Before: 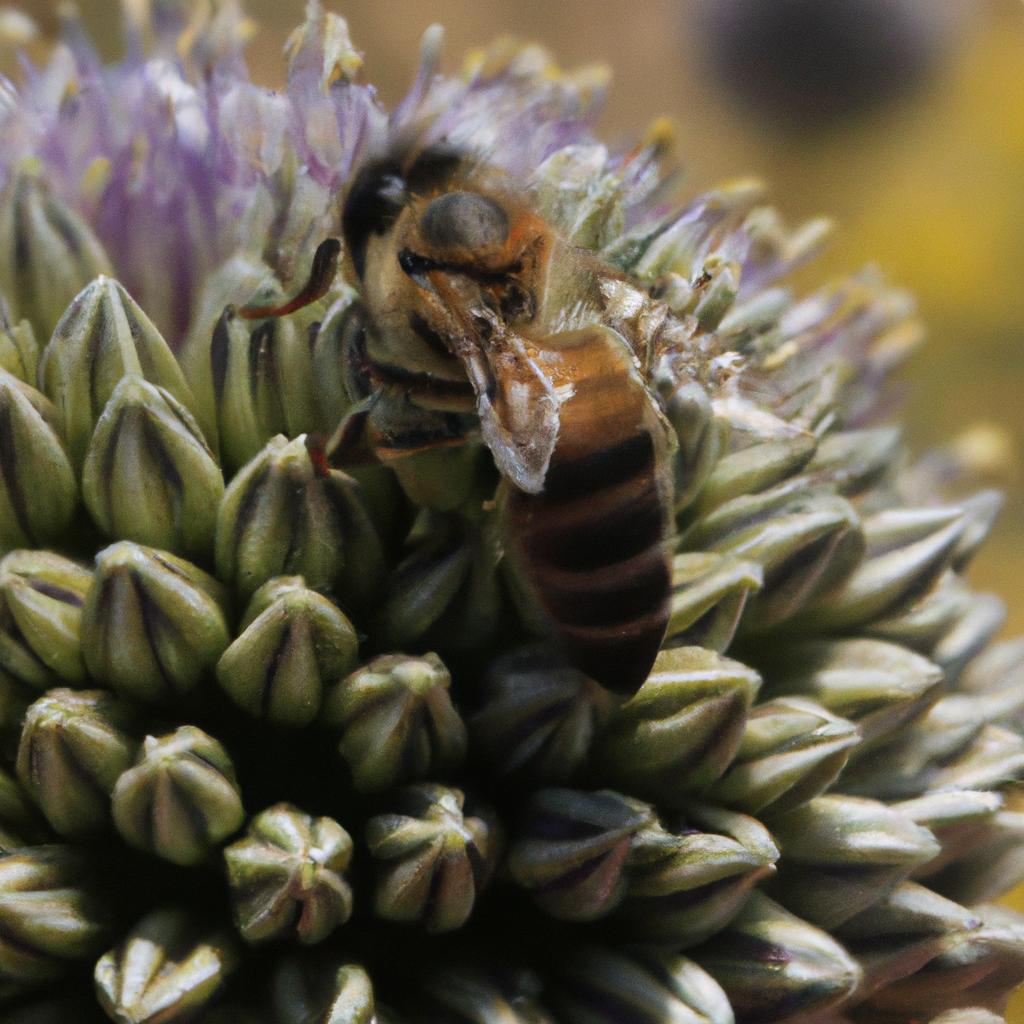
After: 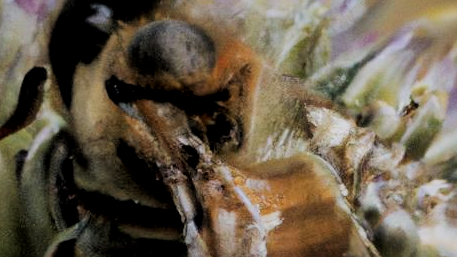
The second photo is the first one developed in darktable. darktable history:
local contrast: mode bilateral grid, contrast 20, coarseness 50, detail 130%, midtone range 0.2
tone equalizer: on, module defaults
crop: left 28.64%, top 16.832%, right 26.637%, bottom 58.055%
filmic rgb: black relative exposure -4.14 EV, white relative exposure 5.1 EV, hardness 2.11, contrast 1.165
